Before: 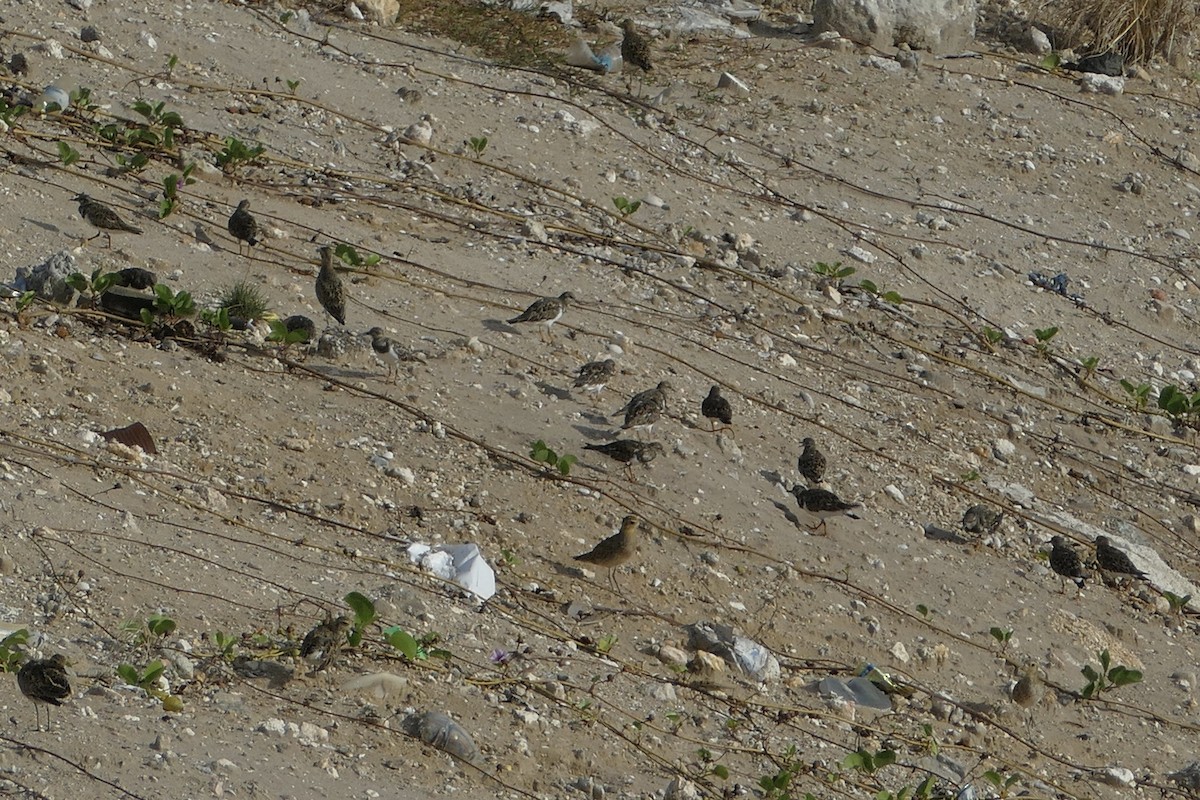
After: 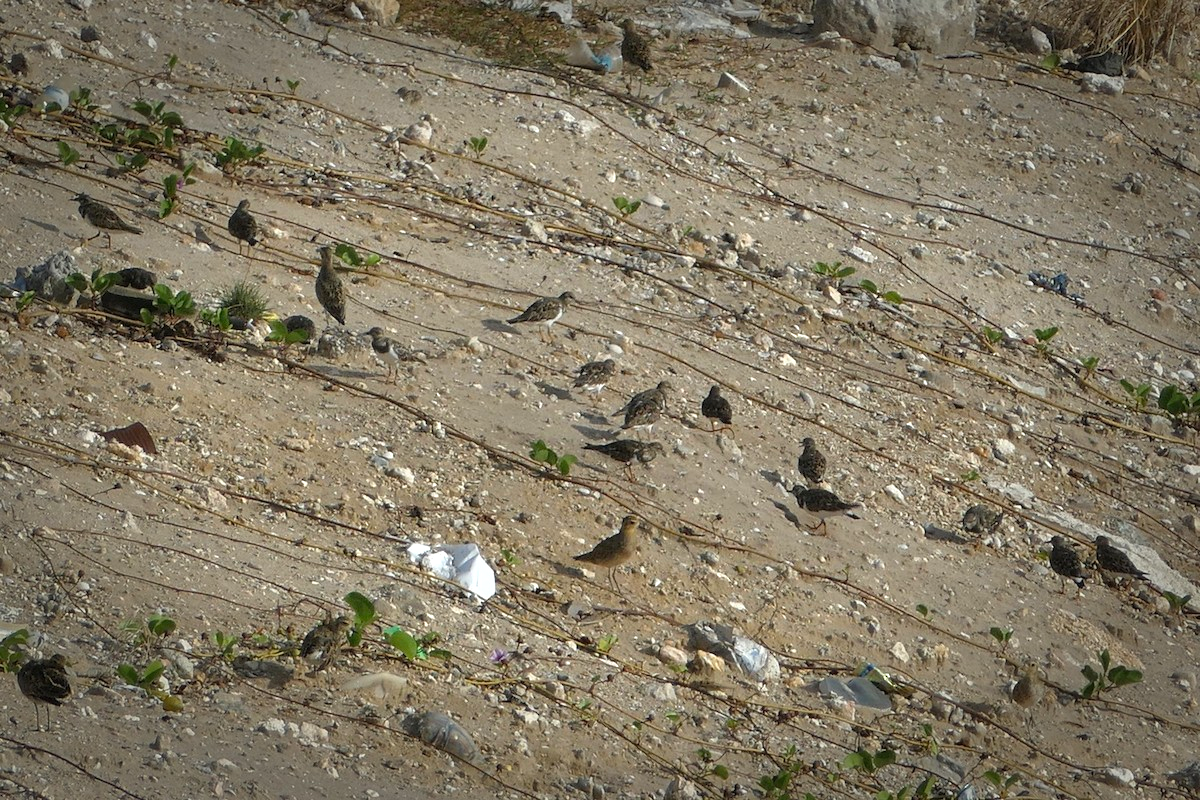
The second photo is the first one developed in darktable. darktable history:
shadows and highlights: shadows 76.34, highlights -61.06, soften with gaussian
vignetting: fall-off start 66.37%, fall-off radius 39.87%, saturation -0.025, automatic ratio true, width/height ratio 0.673, unbound false
exposure: exposure 0.658 EV, compensate highlight preservation false
